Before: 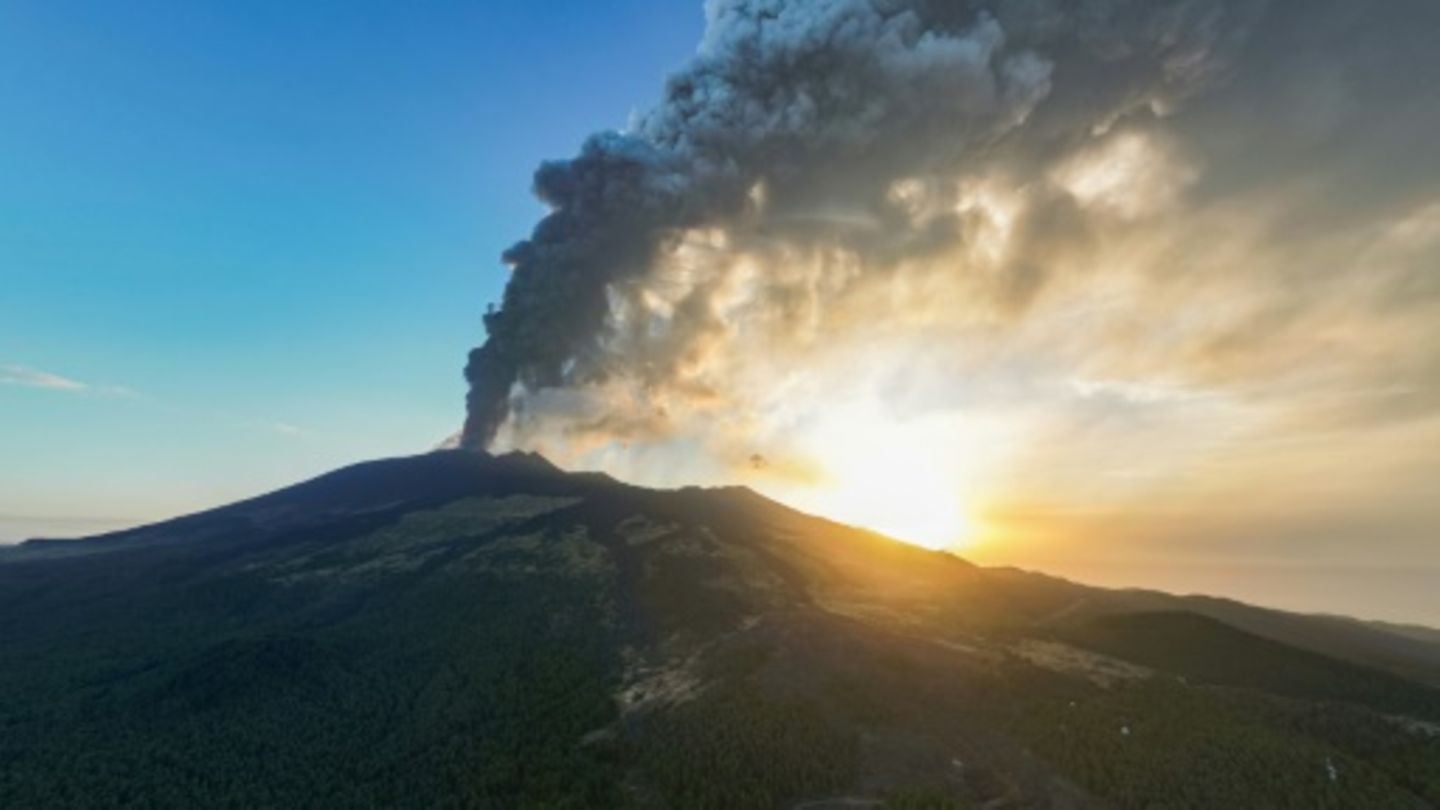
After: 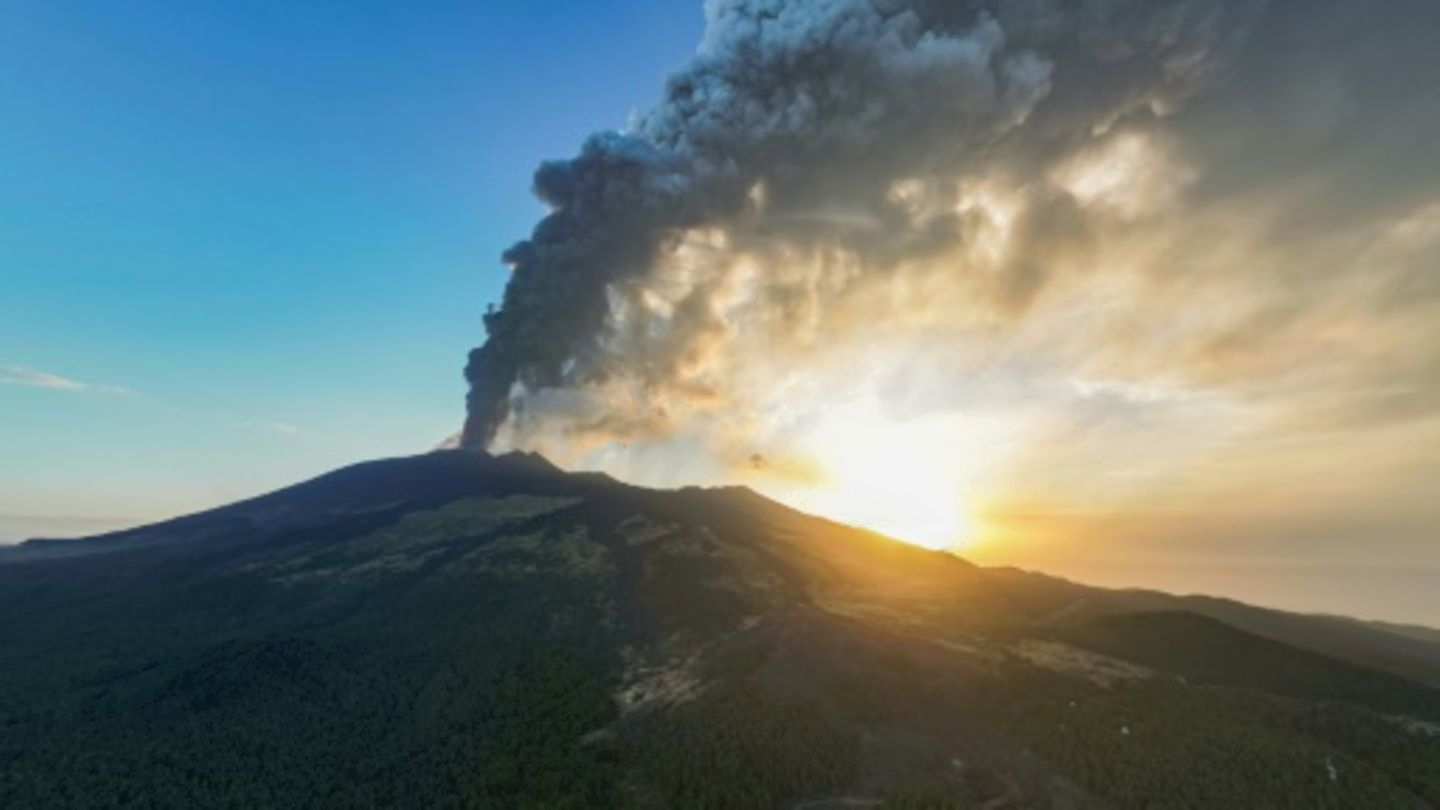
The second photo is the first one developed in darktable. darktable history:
exposure: exposure -0.027 EV, compensate exposure bias true, compensate highlight preservation false
shadows and highlights: radius 125.11, shadows 21.15, highlights -21.18, low approximation 0.01
